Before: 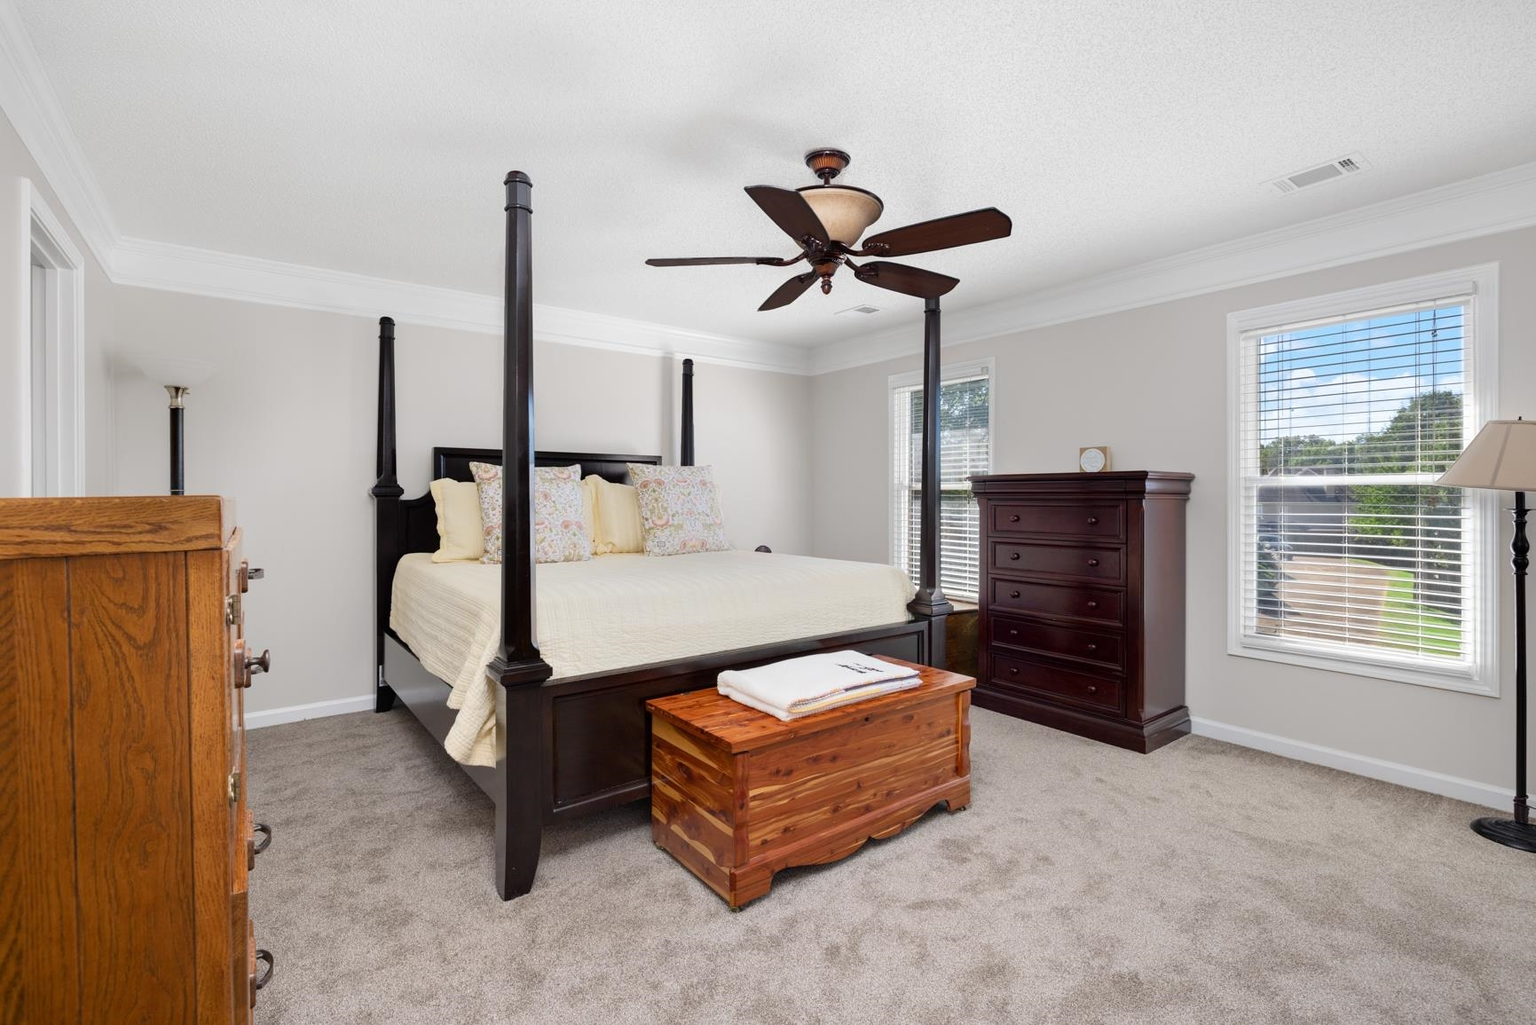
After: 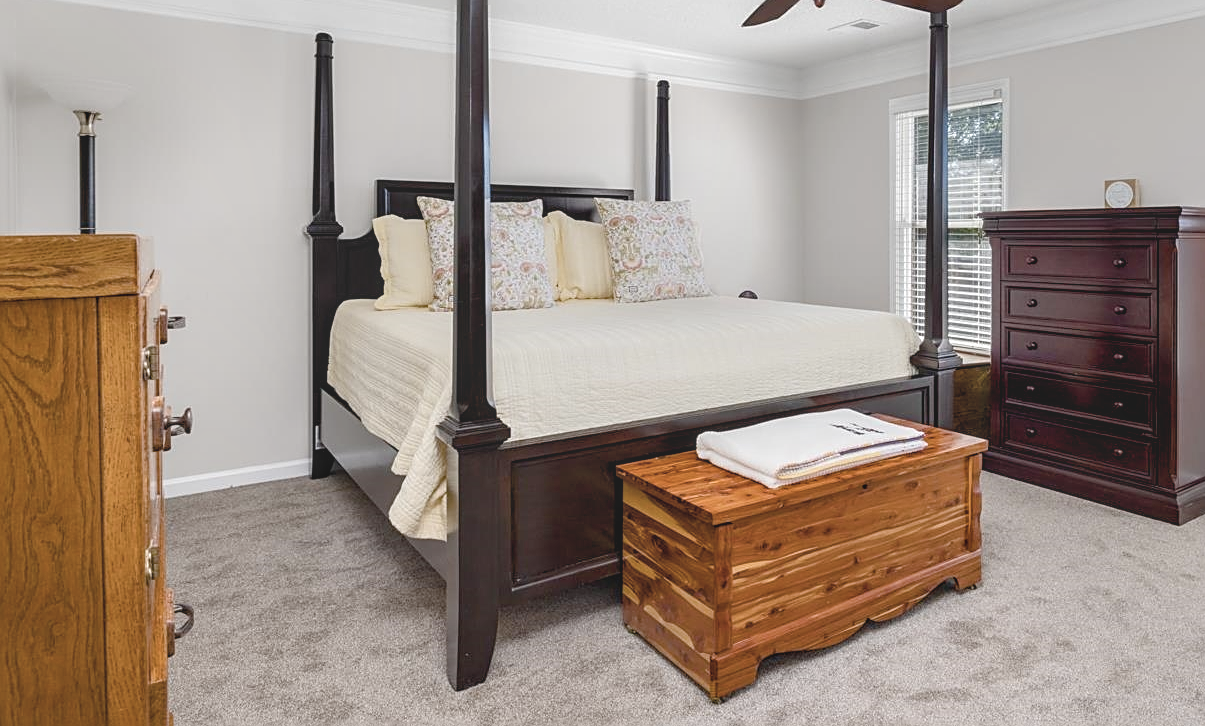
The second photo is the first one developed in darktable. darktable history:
crop: left 6.493%, top 28.096%, right 23.868%, bottom 9.027%
sharpen: on, module defaults
exposure: black level correction 0, exposure 0.499 EV, compensate highlight preservation false
color balance rgb: global offset › luminance -0.297%, global offset › hue 262.7°, linear chroma grading › global chroma 0.267%, perceptual saturation grading › global saturation 43.707%, perceptual saturation grading › highlights -25.846%, perceptual saturation grading › shadows 49.7%
contrast brightness saturation: contrast -0.256, saturation -0.423
local contrast: detail 130%
